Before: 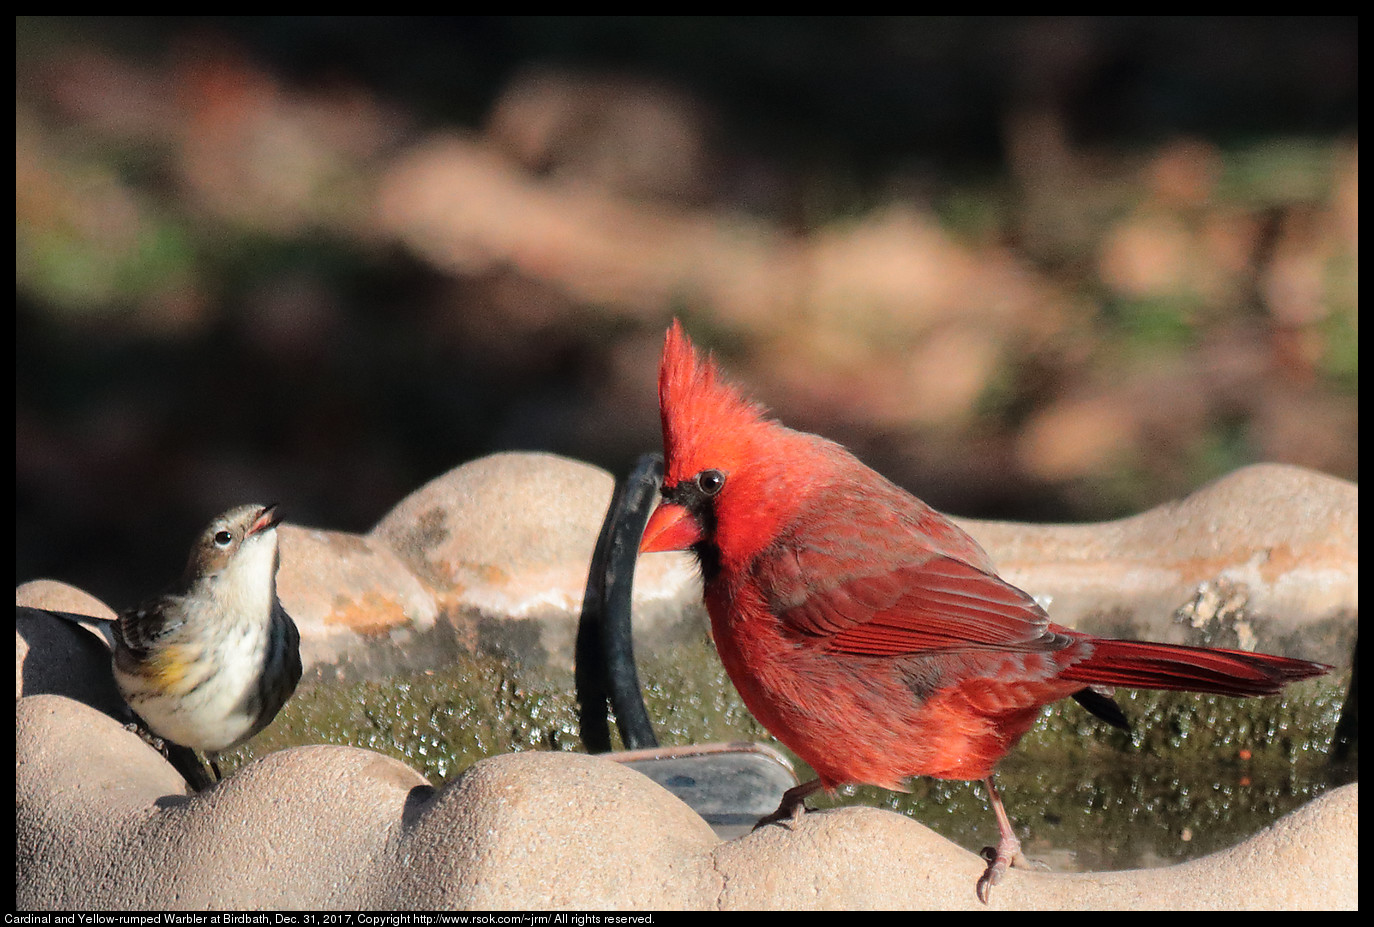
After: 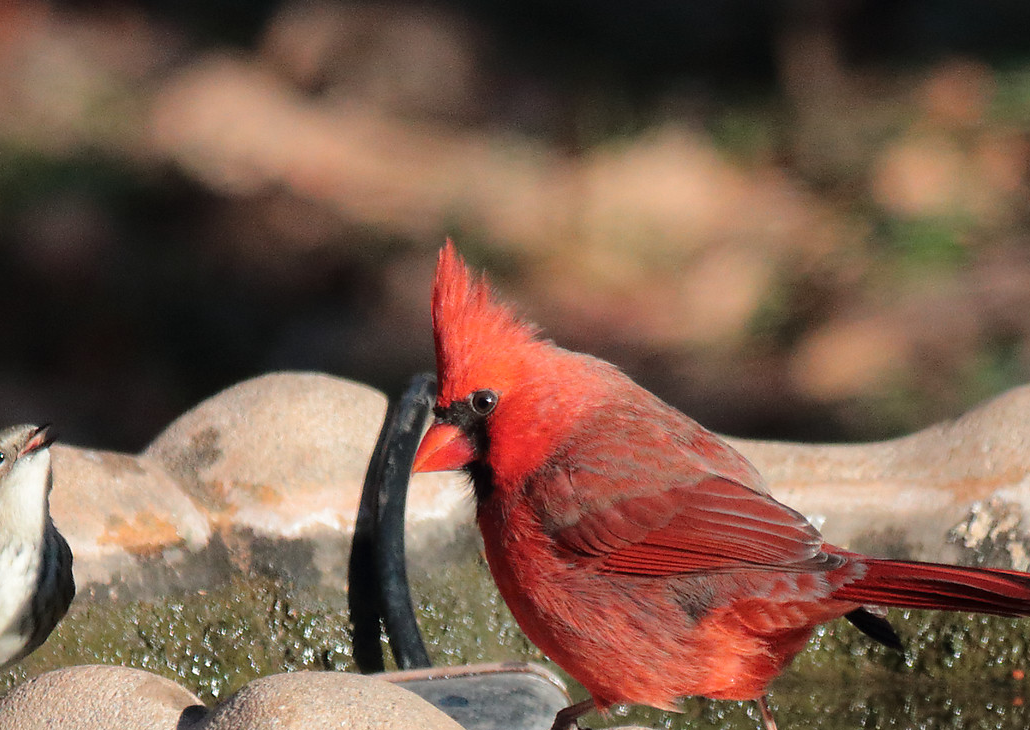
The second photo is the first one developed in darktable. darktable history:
crop: left 16.561%, top 8.698%, right 8.425%, bottom 12.493%
